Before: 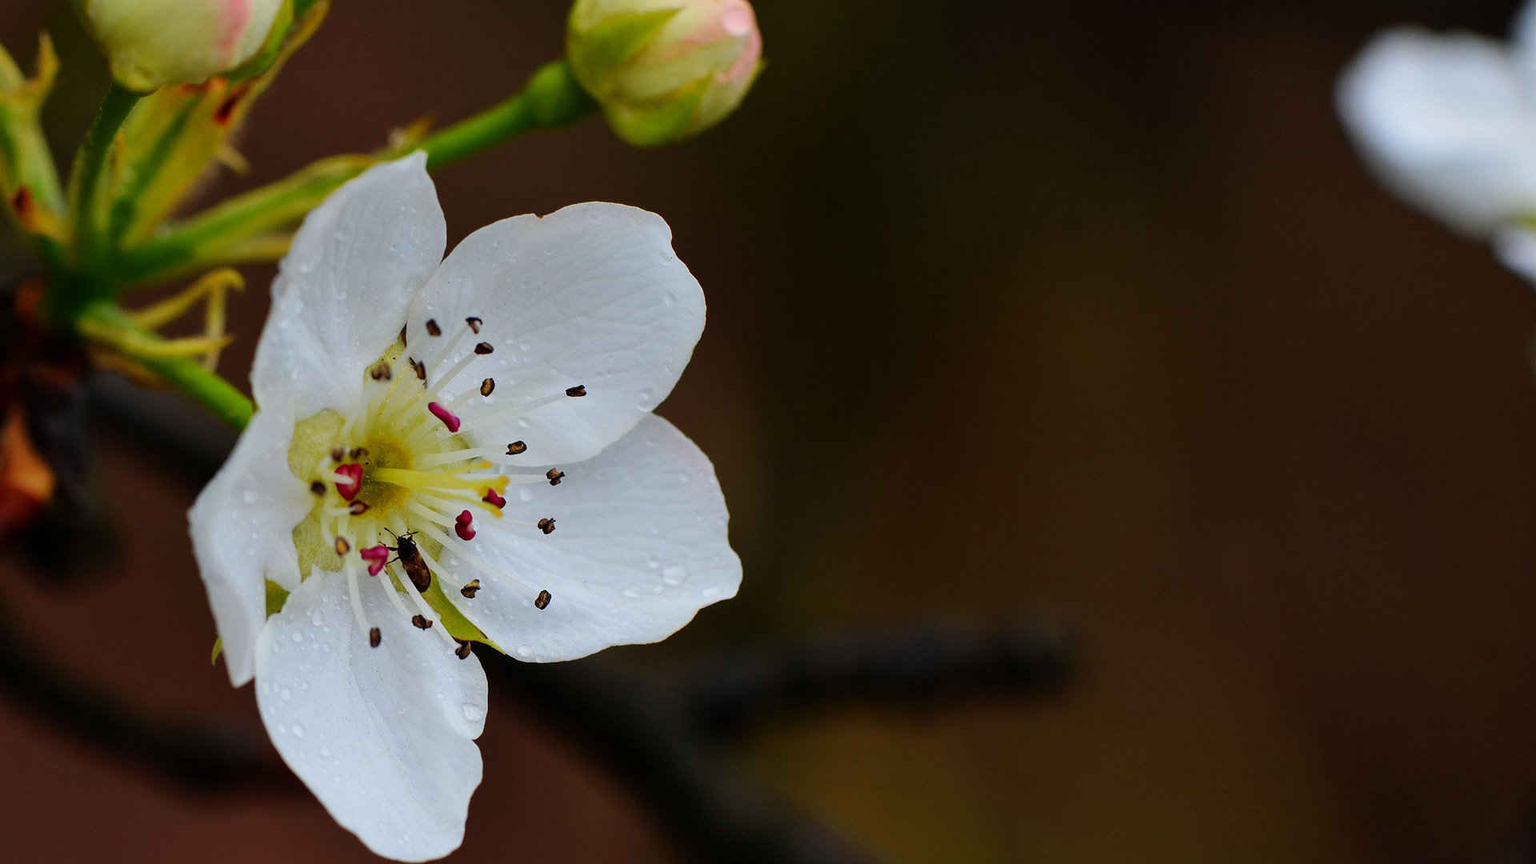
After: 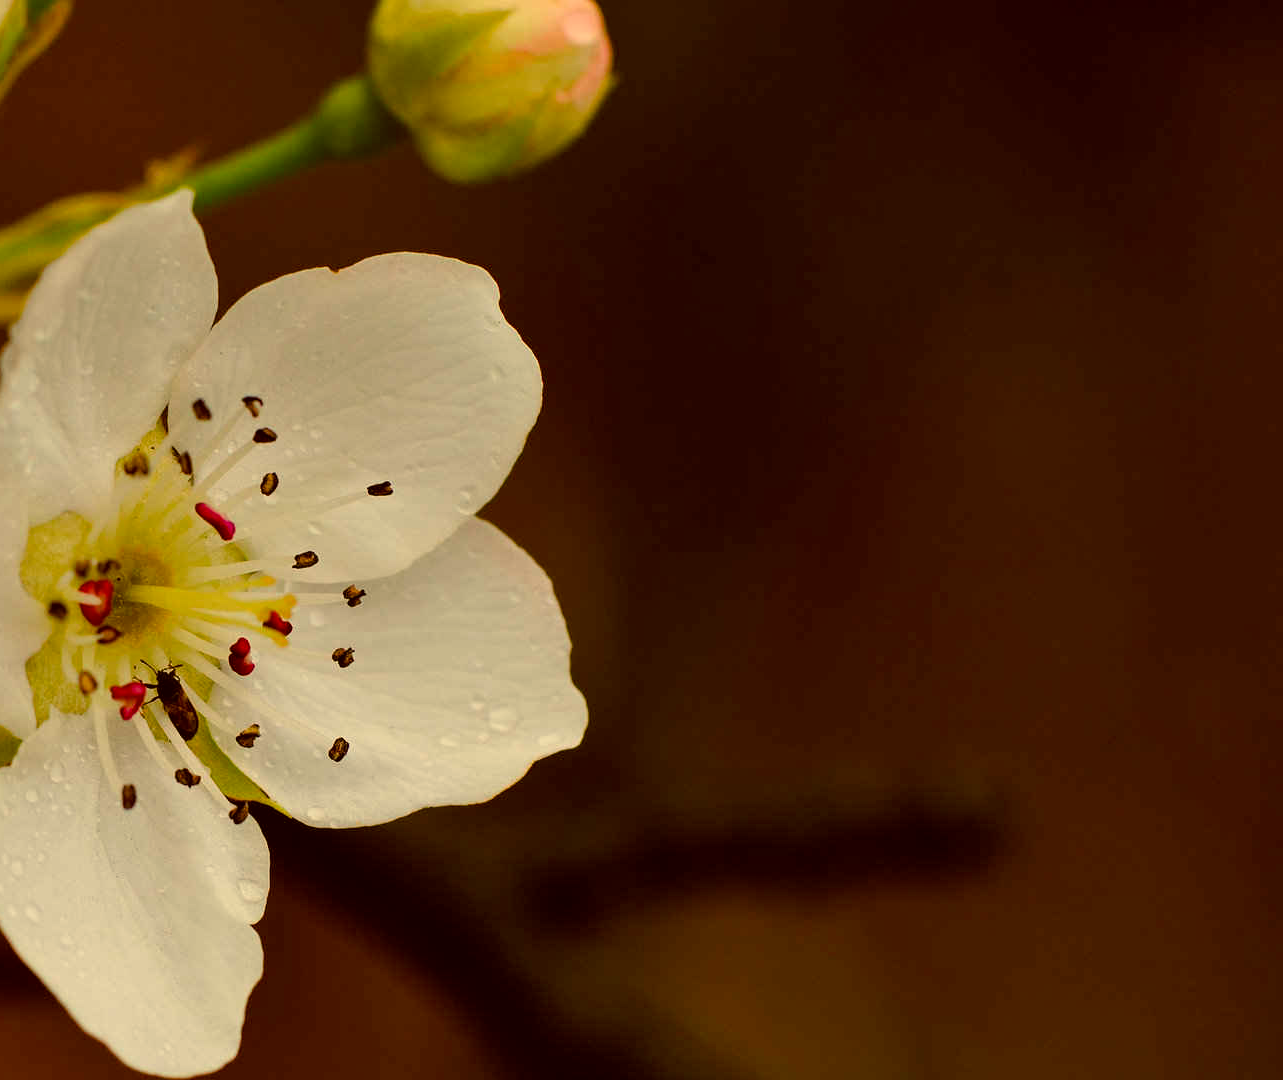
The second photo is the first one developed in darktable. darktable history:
color balance: lift [1.001, 1.007, 1, 0.993], gamma [1.023, 1.026, 1.01, 0.974], gain [0.964, 1.059, 1.073, 0.927]
white balance: red 1.138, green 0.996, blue 0.812
color balance rgb: perceptual saturation grading › global saturation 20%, perceptual saturation grading › highlights -25%, perceptual saturation grading › shadows 25%
crop and rotate: left 17.732%, right 15.423%
